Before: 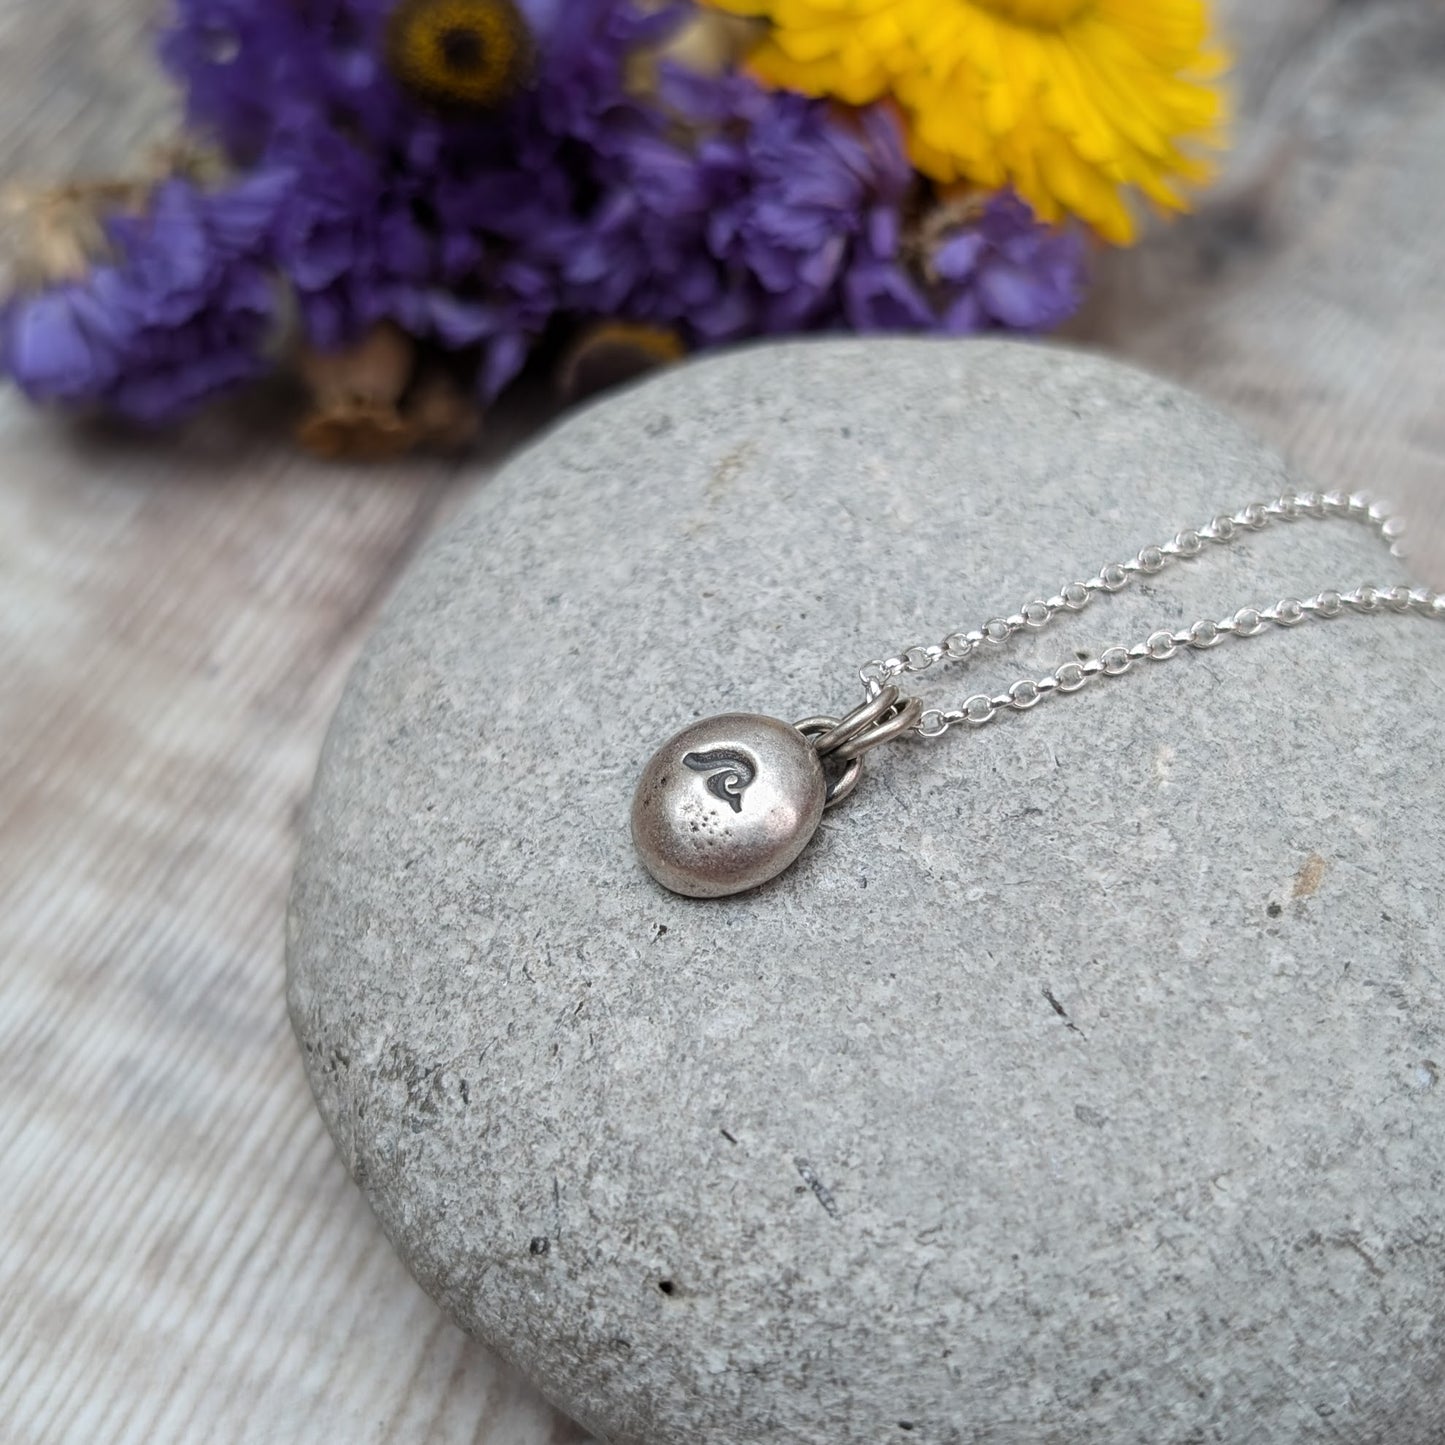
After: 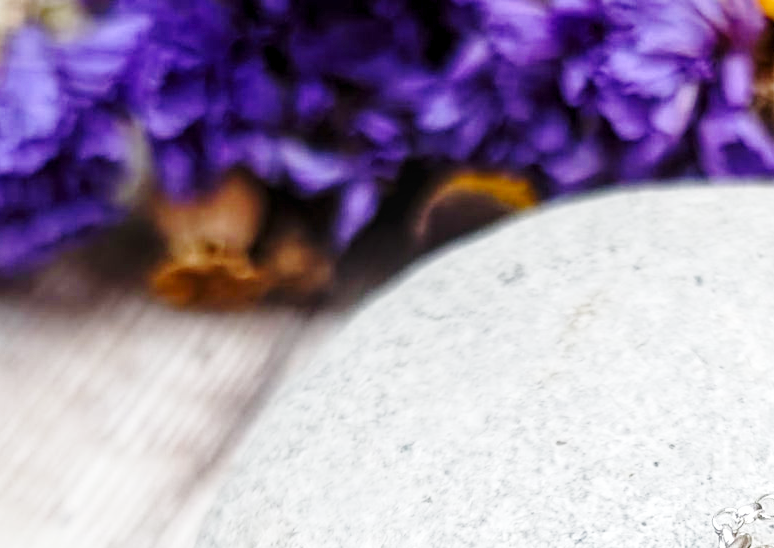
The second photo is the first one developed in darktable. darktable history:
base curve: curves: ch0 [(0, 0) (0.028, 0.03) (0.121, 0.232) (0.46, 0.748) (0.859, 0.968) (1, 1)], preserve colors none
local contrast: on, module defaults
exposure: black level correction -0.002, exposure 0.539 EV, compensate exposure bias true, compensate highlight preservation false
crop: left 10.21%, top 10.534%, right 36.185%, bottom 51.527%
color balance rgb: global offset › luminance -0.308%, global offset › hue 258.84°, perceptual saturation grading › global saturation 25.363%, perceptual saturation grading › highlights -50.146%, perceptual saturation grading › shadows 30.378%
